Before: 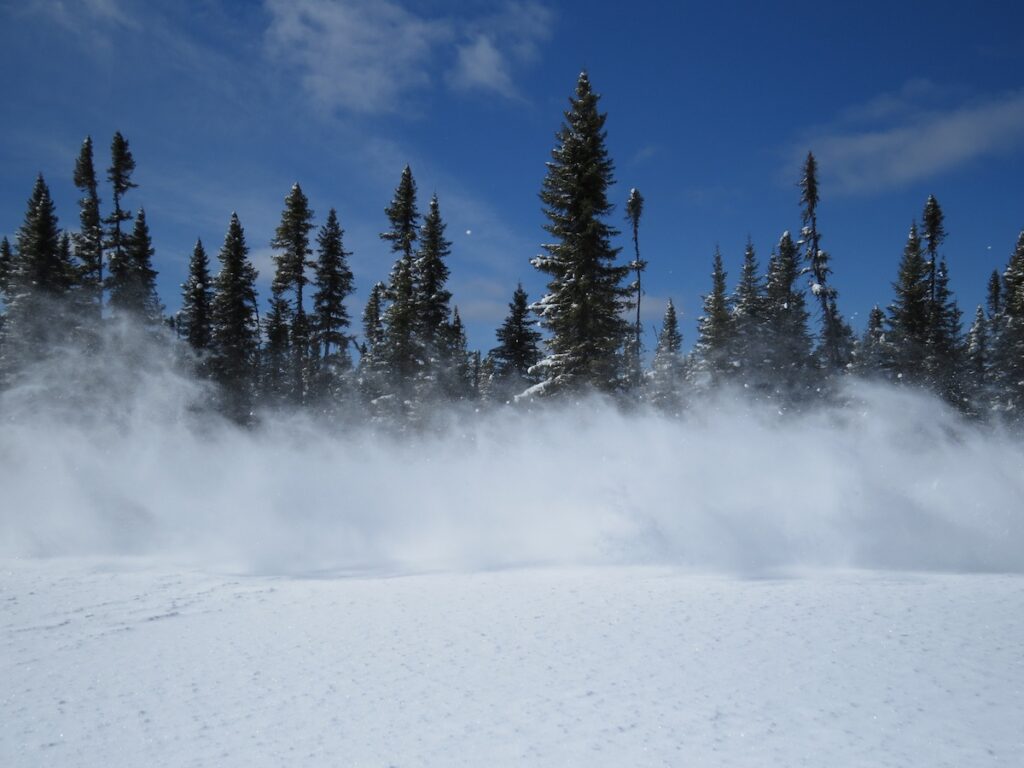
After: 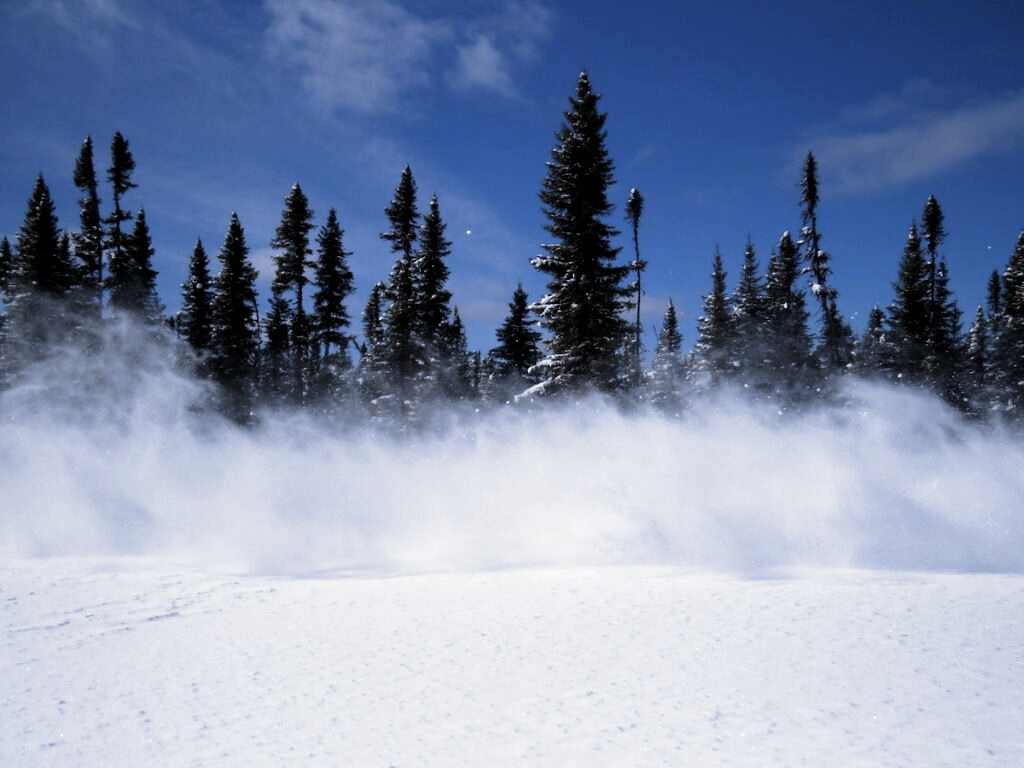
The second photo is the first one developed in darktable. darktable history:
white balance: red 1.004, blue 1.096
filmic rgb: black relative exposure -8.2 EV, white relative exposure 2.2 EV, threshold 3 EV, hardness 7.11, latitude 75%, contrast 1.325, highlights saturation mix -2%, shadows ↔ highlights balance 30%, preserve chrominance RGB euclidean norm, color science v5 (2021), contrast in shadows safe, contrast in highlights safe, enable highlight reconstruction true
